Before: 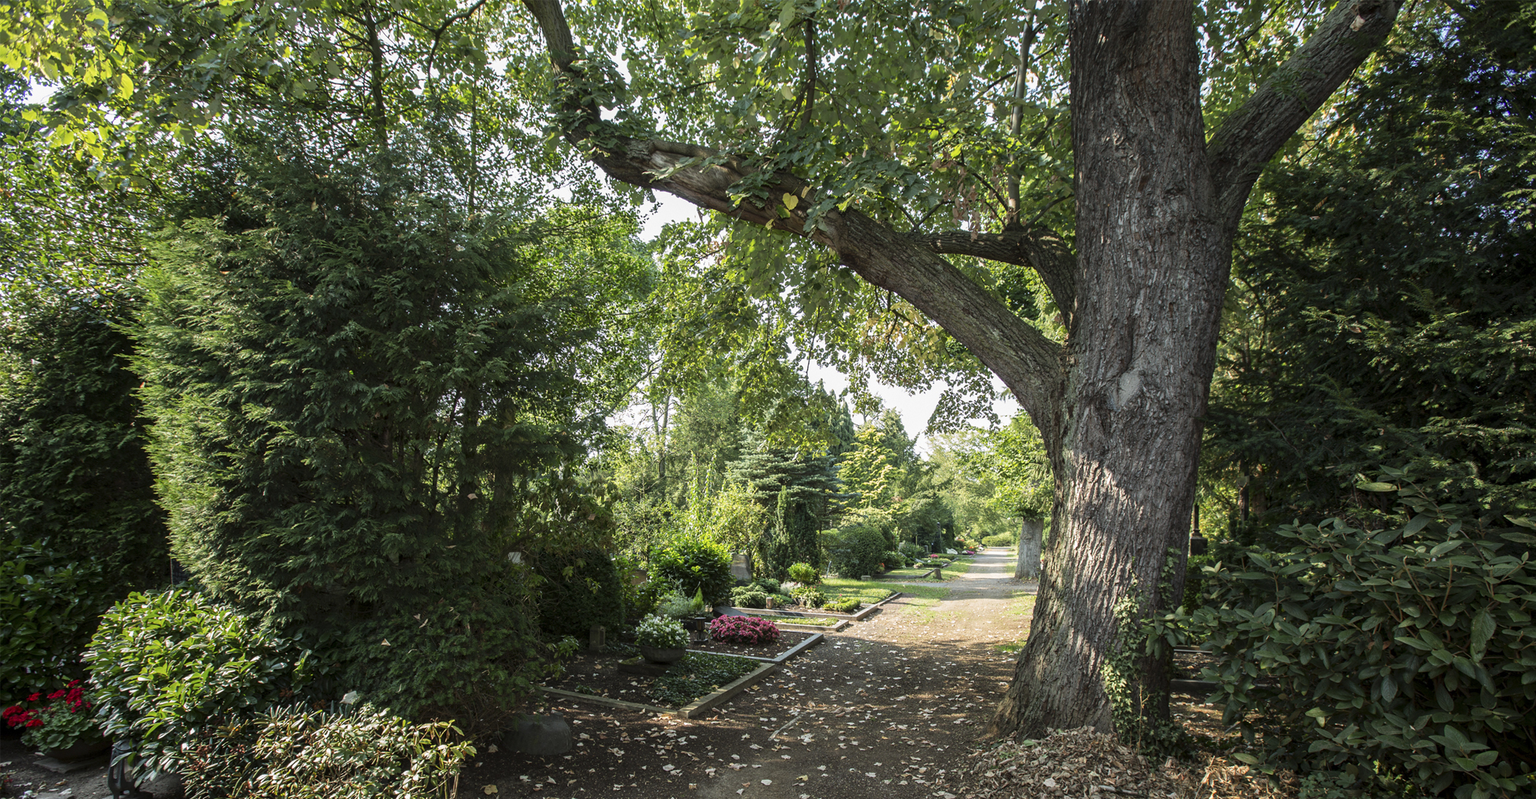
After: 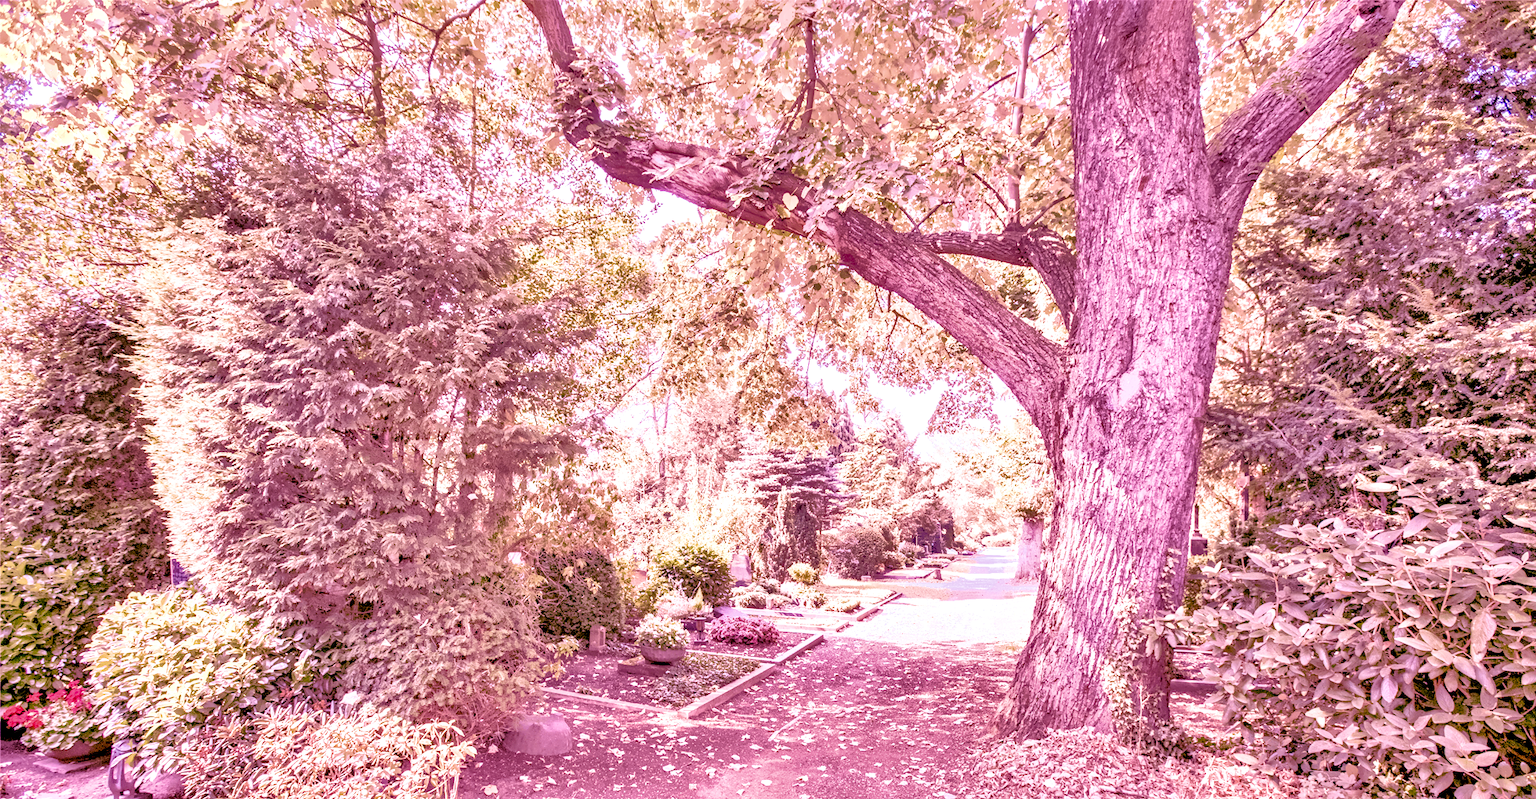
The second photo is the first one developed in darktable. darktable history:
local contrast: highlights 60%, shadows 60%, detail 160%
color calibration: illuminant as shot in camera, x 0.358, y 0.373, temperature 4628.91 K
color balance rgb: perceptual saturation grading › global saturation 35%, perceptual saturation grading › highlights -30%, perceptual saturation grading › shadows 35%, perceptual brilliance grading › global brilliance 3%, perceptual brilliance grading › highlights -3%, perceptual brilliance grading › shadows 3%
denoise (profiled): preserve shadows 1.52, scattering 0.002, a [-1, 0, 0], compensate highlight preservation false
exposure: black level correction 0, exposure 1.1 EV, compensate exposure bias true, compensate highlight preservation false
filmic rgb: black relative exposure -7.65 EV, white relative exposure 4.56 EV, hardness 3.61
haze removal: compatibility mode true, adaptive false
highlight reconstruction: on, module defaults
hot pixels: on, module defaults
lens correction: scale 1, crop 1, focal 16, aperture 5.6, distance 1000, camera "Canon EOS RP", lens "Canon RF 16mm F2.8 STM"
shadows and highlights: shadows 40, highlights -60
white balance: red 2.229, blue 1.46
tone equalizer: -8 EV -0.75 EV, -7 EV -0.7 EV, -6 EV -0.6 EV, -5 EV -0.4 EV, -3 EV 0.4 EV, -2 EV 0.6 EV, -1 EV 0.7 EV, +0 EV 0.75 EV, edges refinement/feathering 500, mask exposure compensation -1.57 EV, preserve details no
velvia: strength 45%
contrast equalizer "clarity": octaves 7, y [[0.6 ×6], [0.55 ×6], [0 ×6], [0 ×6], [0 ×6]]
